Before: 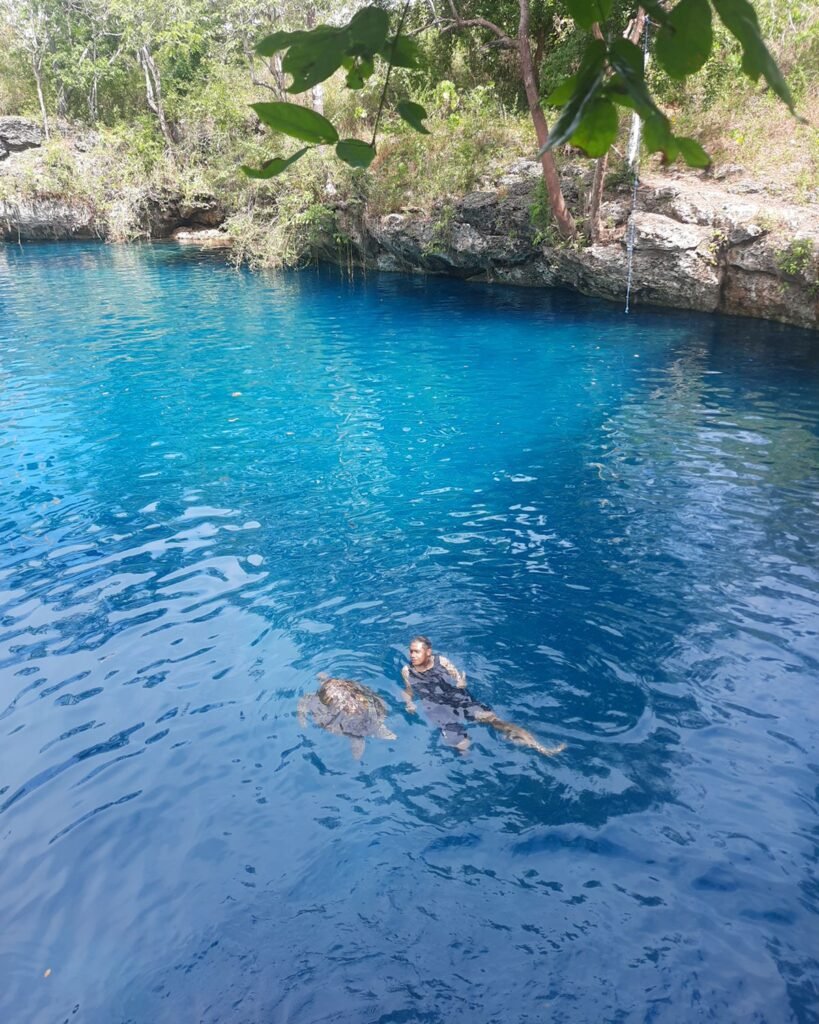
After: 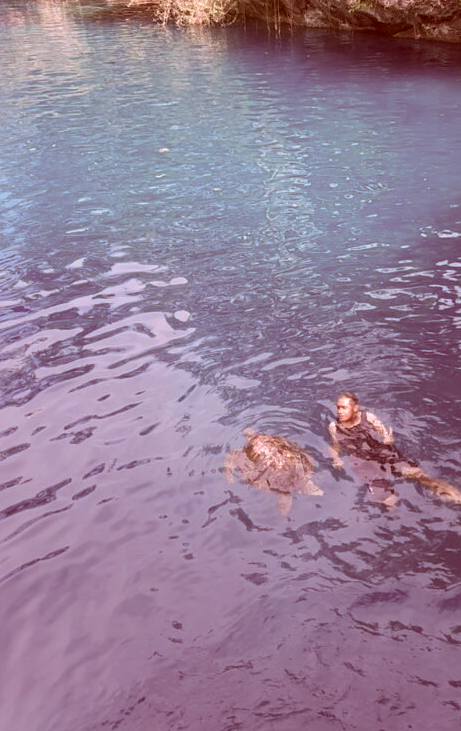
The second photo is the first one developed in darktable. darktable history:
white balance: red 1.05, blue 1.072
crop: left 8.966%, top 23.852%, right 34.699%, bottom 4.703%
color correction: highlights a* 9.03, highlights b* 8.71, shadows a* 40, shadows b* 40, saturation 0.8
